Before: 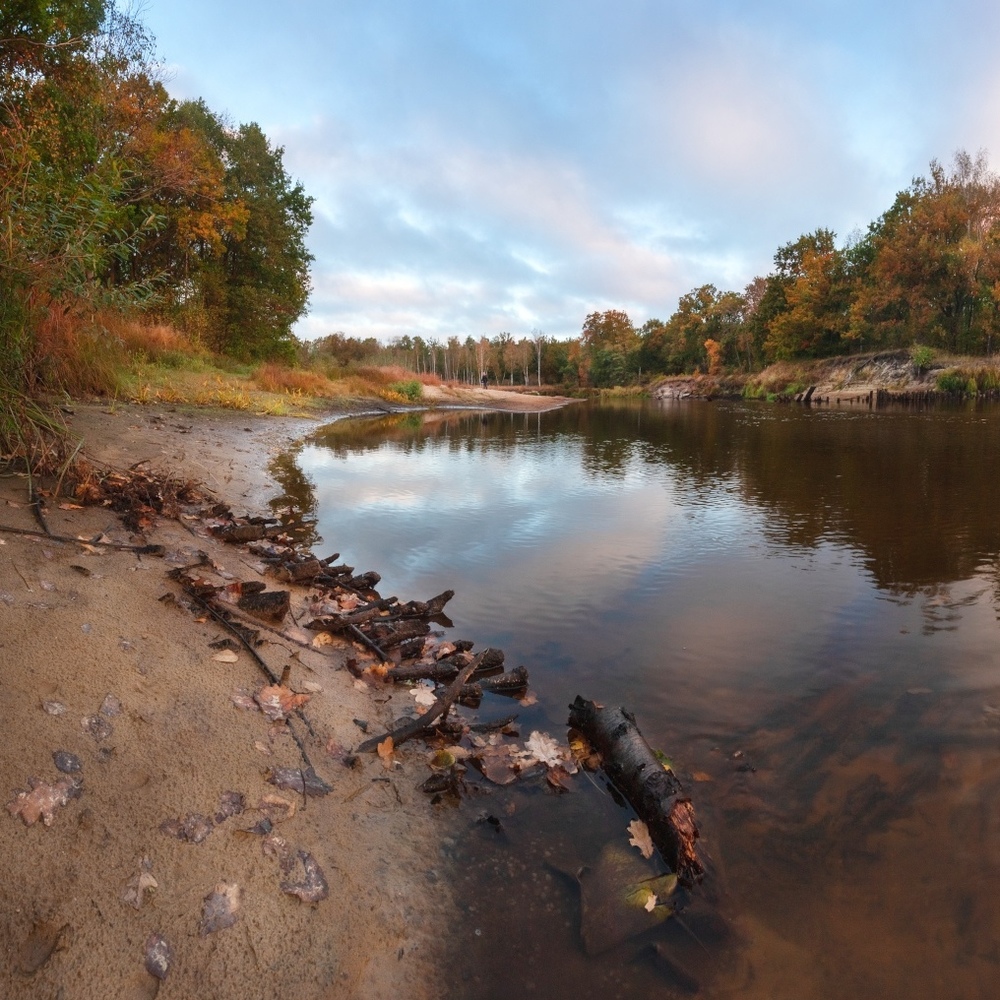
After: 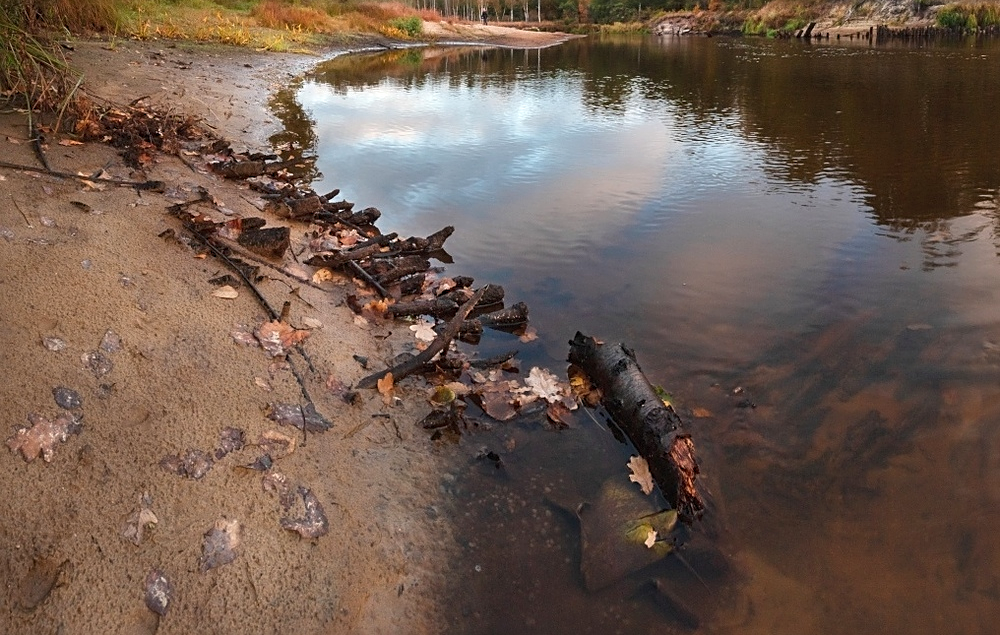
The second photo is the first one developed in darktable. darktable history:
crop and rotate: top 36.435%
levels: mode automatic, black 0.023%, white 99.97%, levels [0.062, 0.494, 0.925]
sharpen: on, module defaults
